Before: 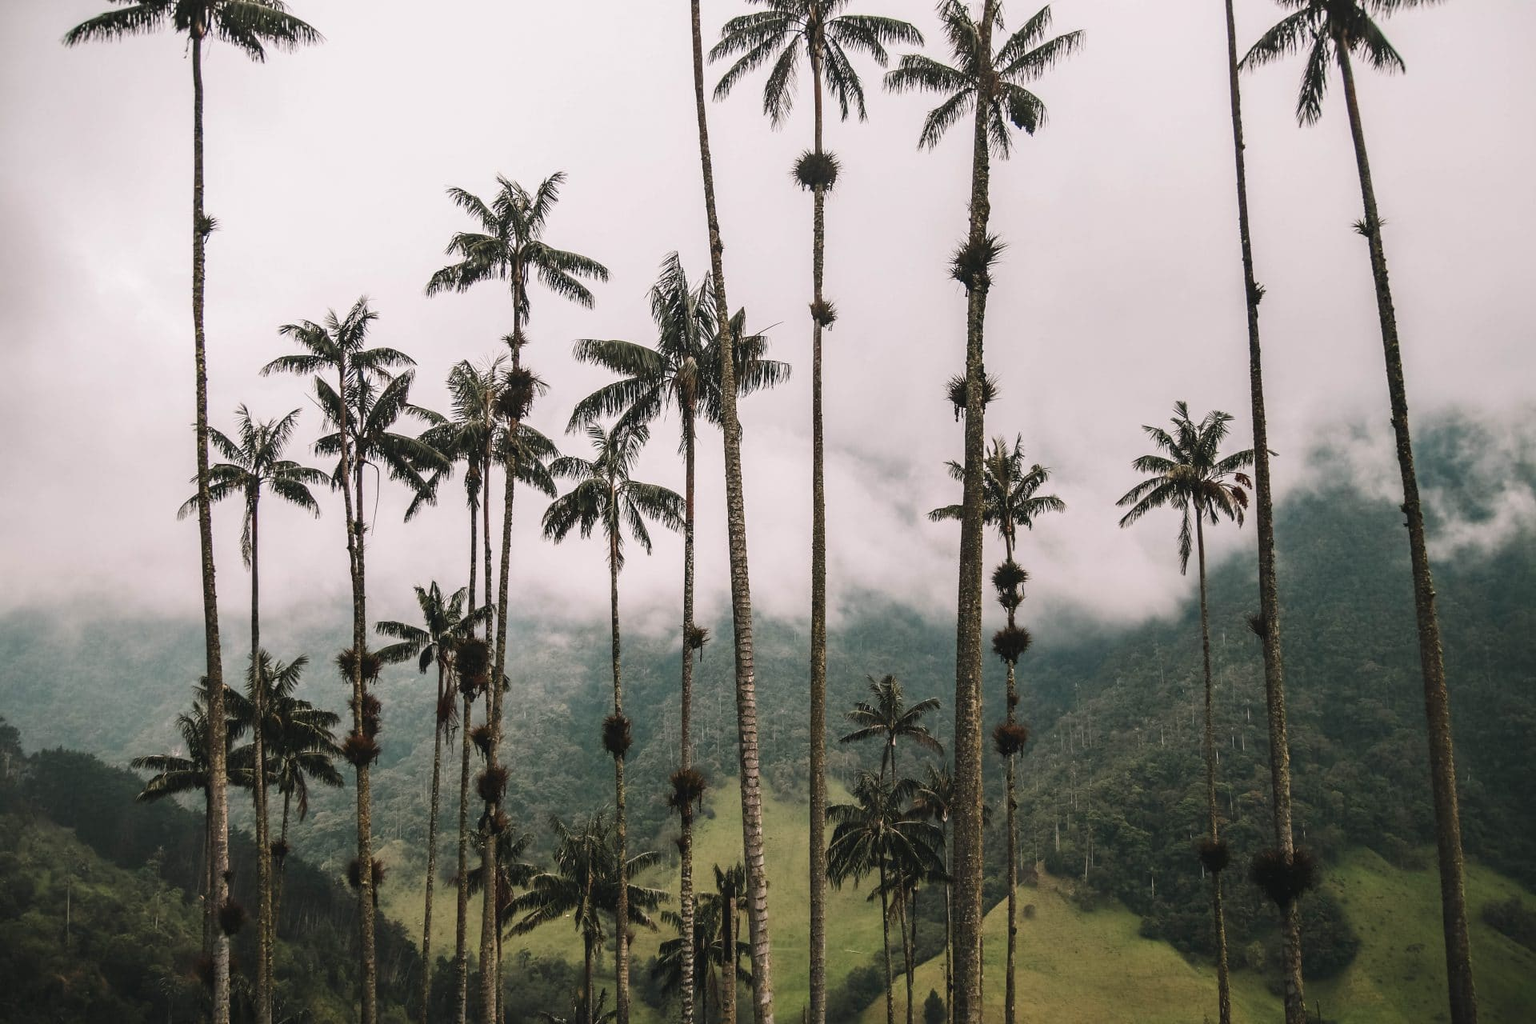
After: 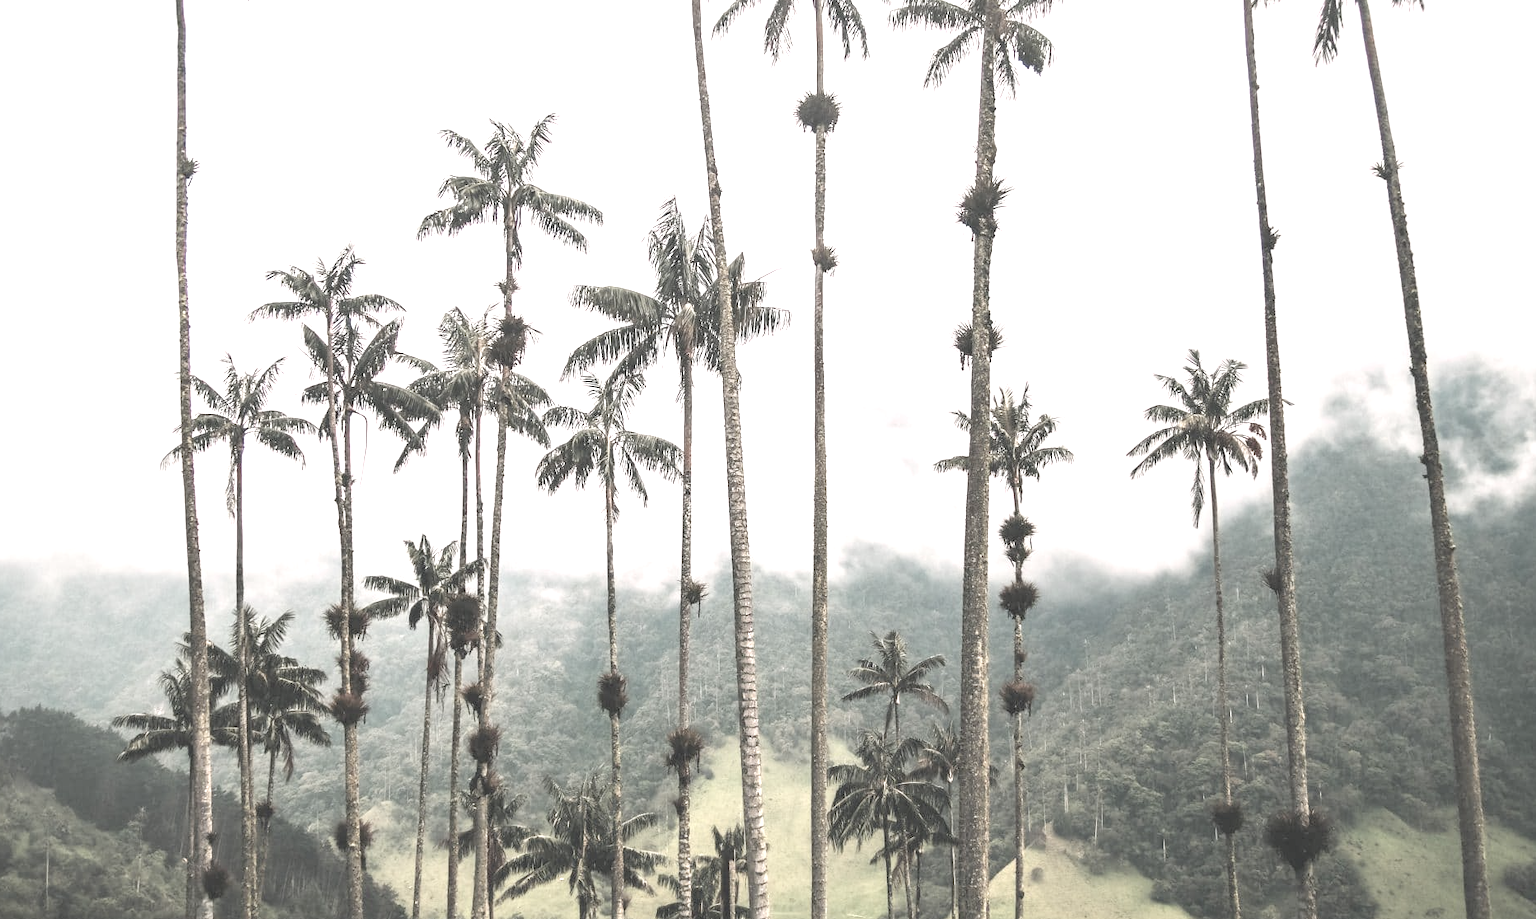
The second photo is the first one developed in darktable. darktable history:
contrast brightness saturation: brightness 0.28
crop: left 1.507%, top 6.147%, right 1.379%, bottom 6.637%
color zones: curves: ch0 [(0, 0.6) (0.129, 0.585) (0.193, 0.596) (0.429, 0.5) (0.571, 0.5) (0.714, 0.5) (0.857, 0.5) (1, 0.6)]; ch1 [(0, 0.453) (0.112, 0.245) (0.213, 0.252) (0.429, 0.233) (0.571, 0.231) (0.683, 0.242) (0.857, 0.296) (1, 0.453)]
exposure: black level correction 0, exposure 1.1 EV, compensate exposure bias true, compensate highlight preservation false
